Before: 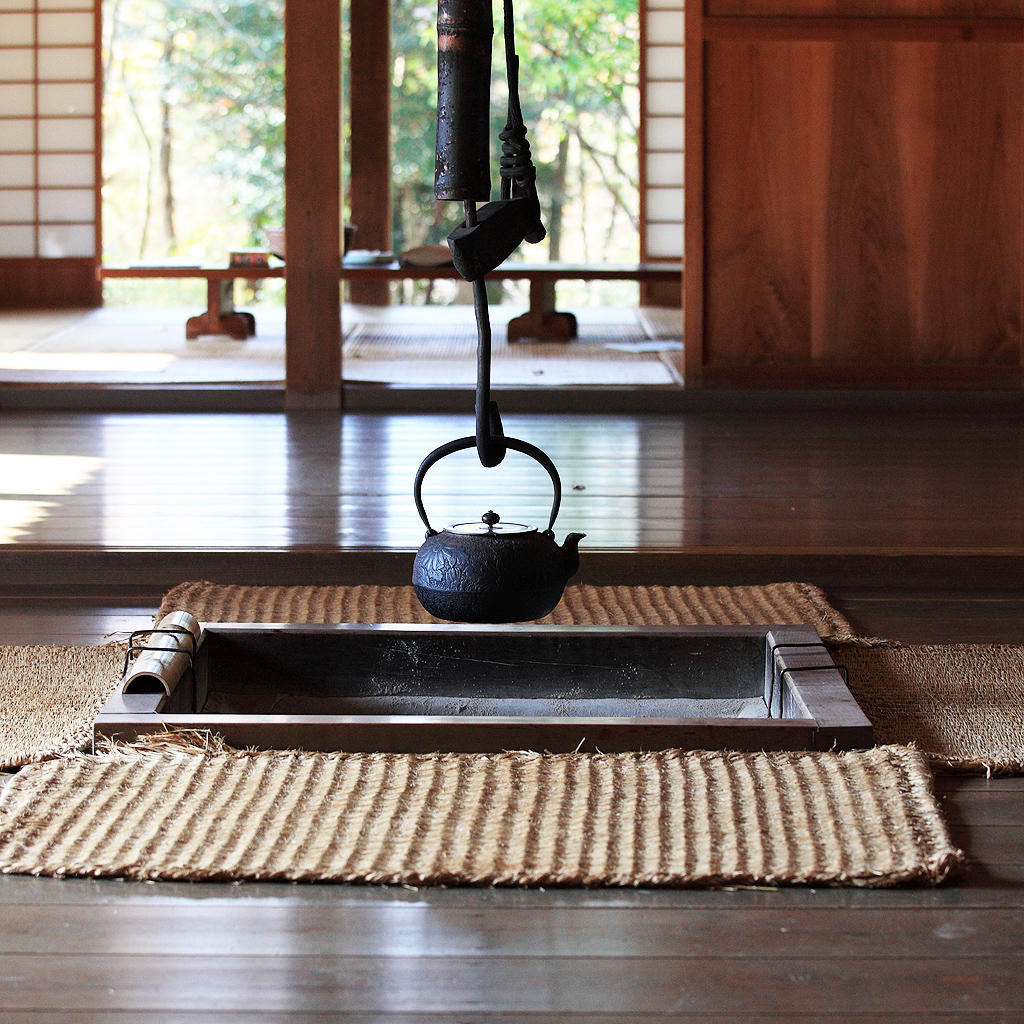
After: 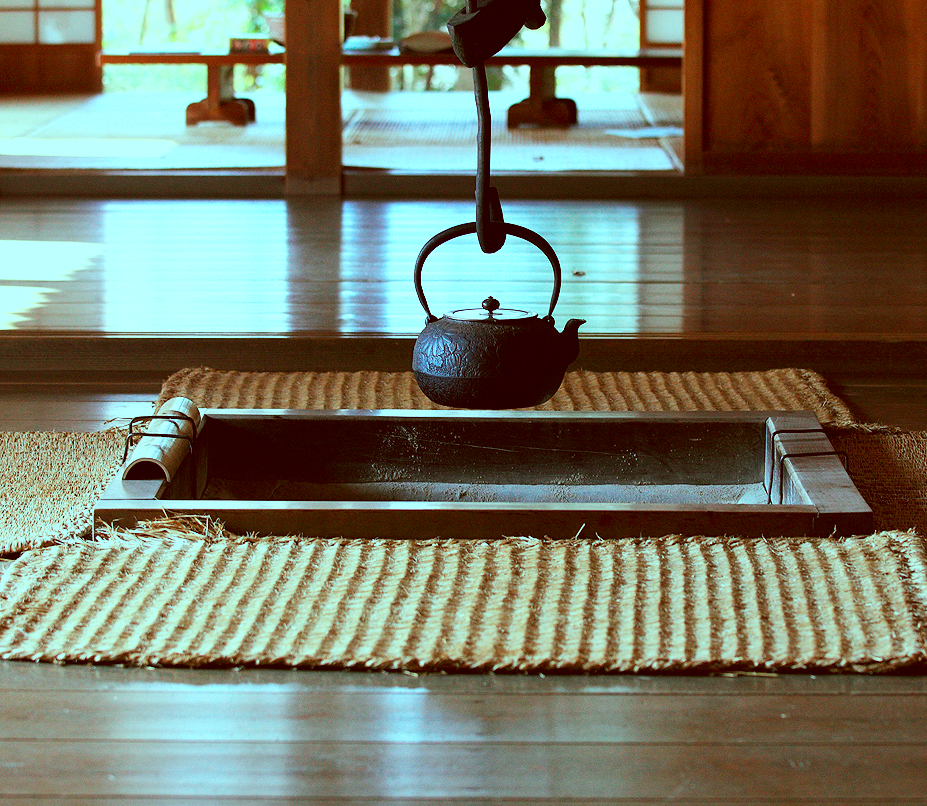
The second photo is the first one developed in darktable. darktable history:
color correction: highlights a* -7.23, highlights b* -0.161, shadows a* 20.08, shadows b* 11.73
crop: top 20.916%, right 9.437%, bottom 0.316%
color balance rgb: shadows lift › chroma 11.71%, shadows lift › hue 133.46°, highlights gain › chroma 4%, highlights gain › hue 200.2°, perceptual saturation grading › global saturation 18.05%
white balance: emerald 1
